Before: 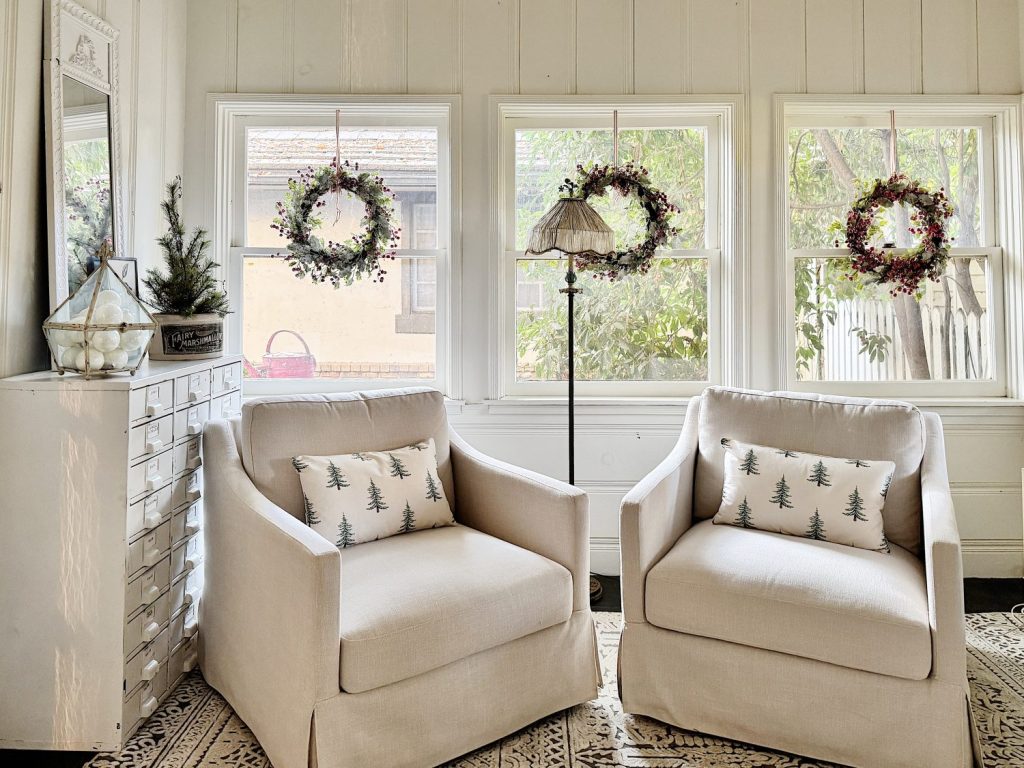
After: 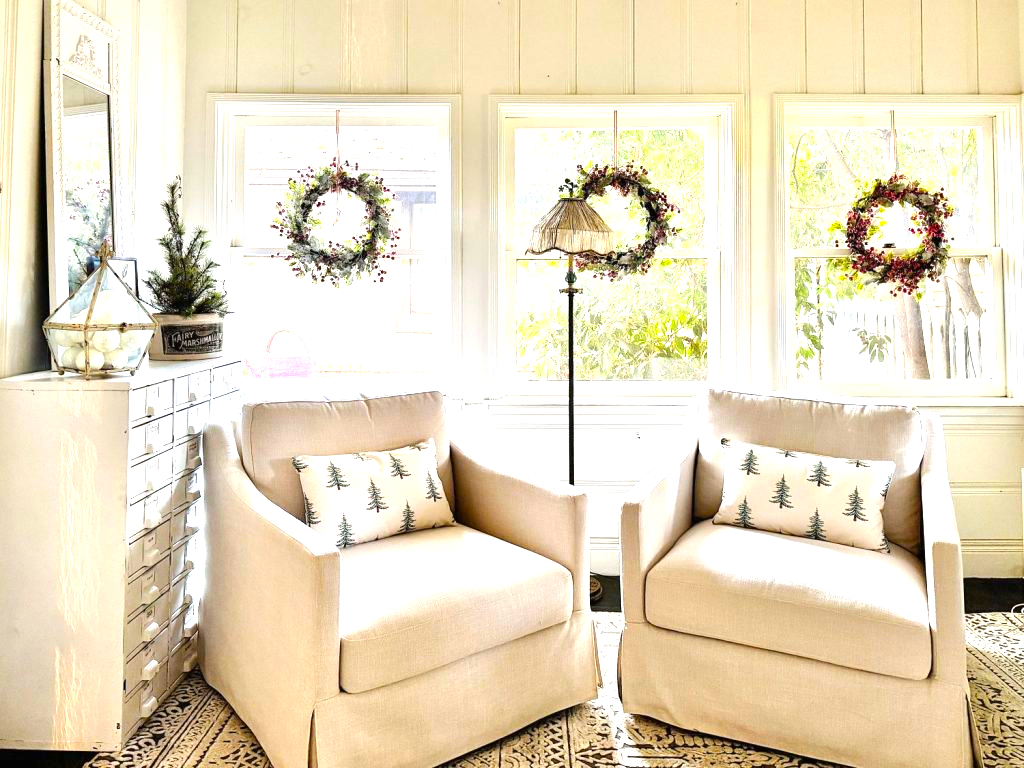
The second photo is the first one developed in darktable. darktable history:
color balance rgb: linear chroma grading › global chroma 15%, perceptual saturation grading › global saturation 30%
exposure: black level correction 0, exposure 1 EV, compensate exposure bias true, compensate highlight preservation false
